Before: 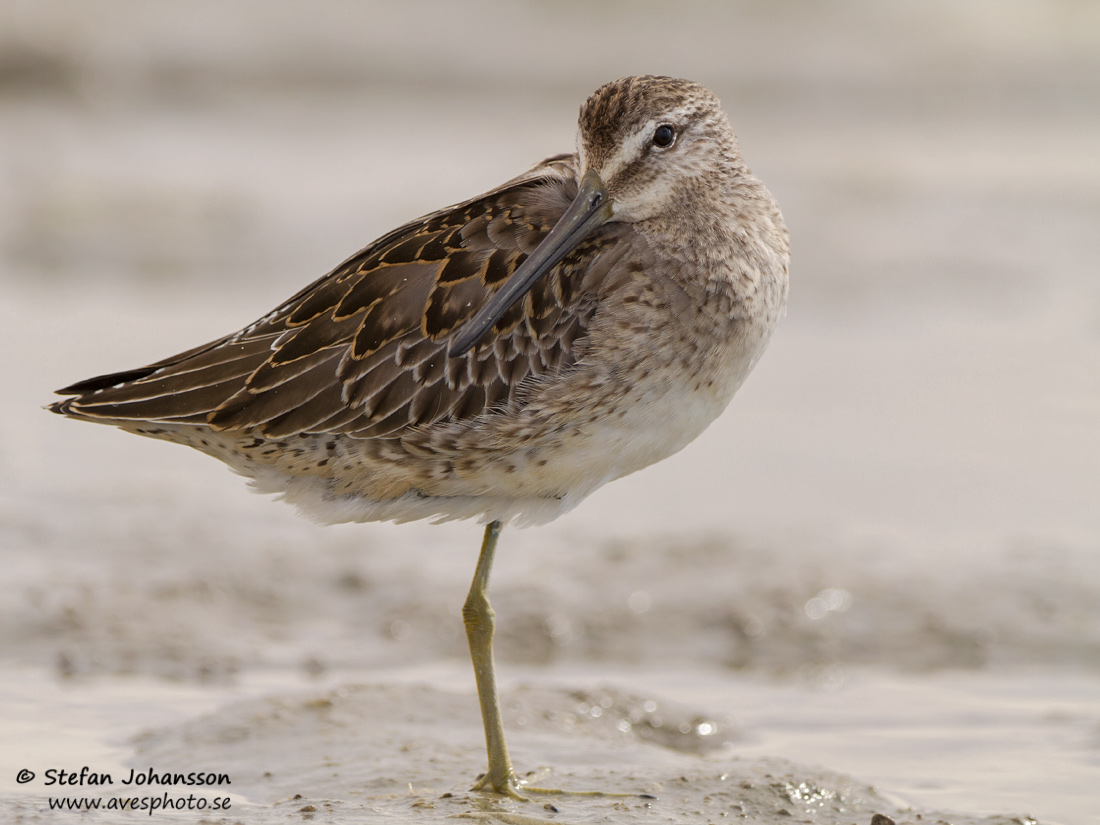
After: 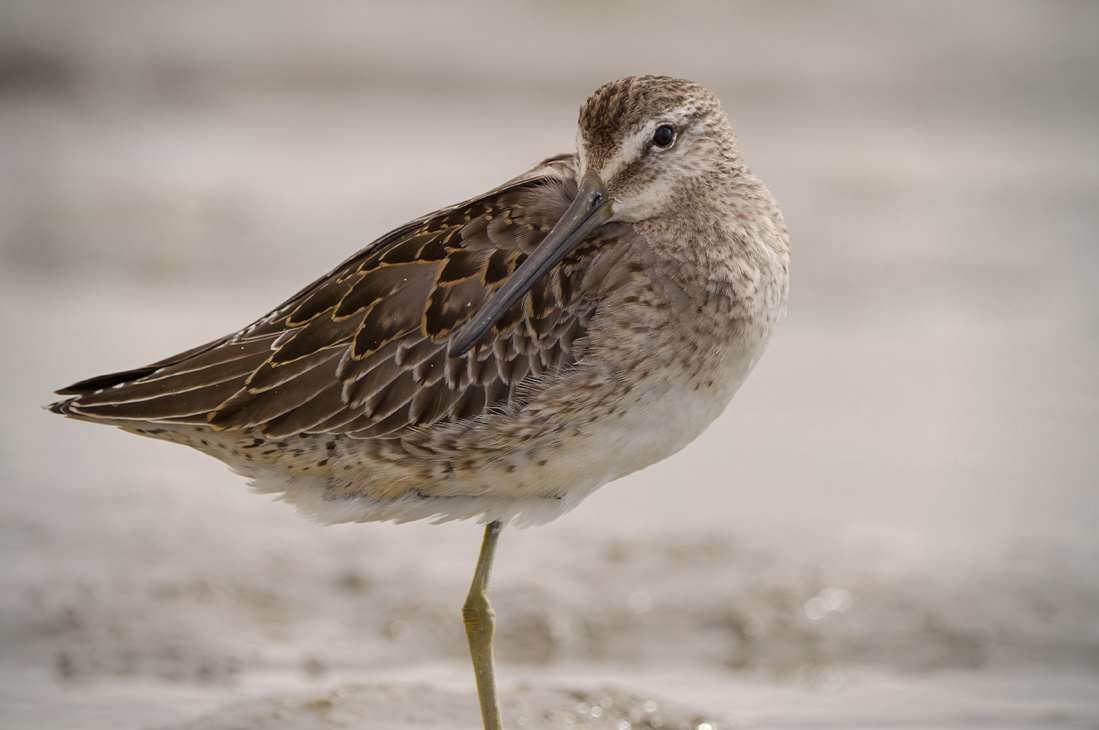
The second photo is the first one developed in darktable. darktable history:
crop and rotate: top 0%, bottom 11.421%
vignetting: fall-off start 71.74%
